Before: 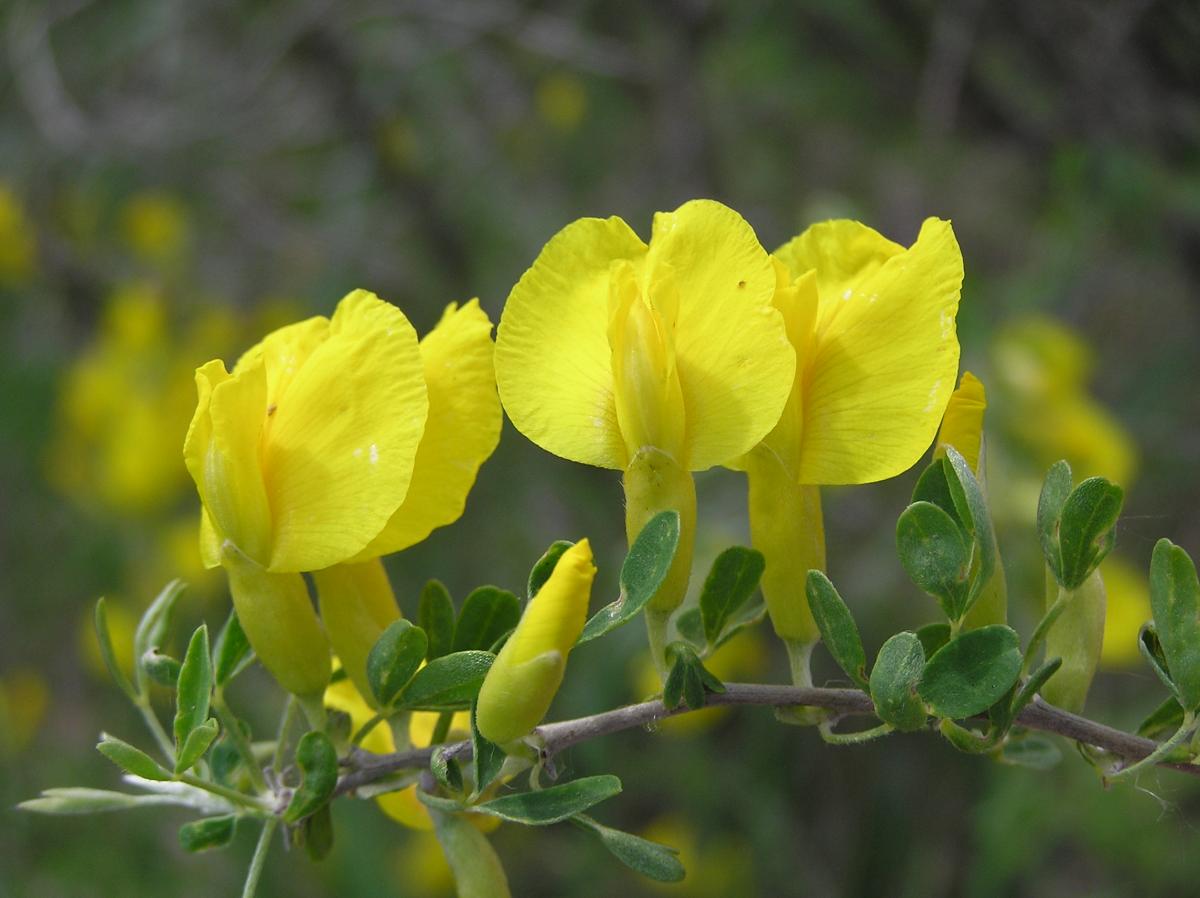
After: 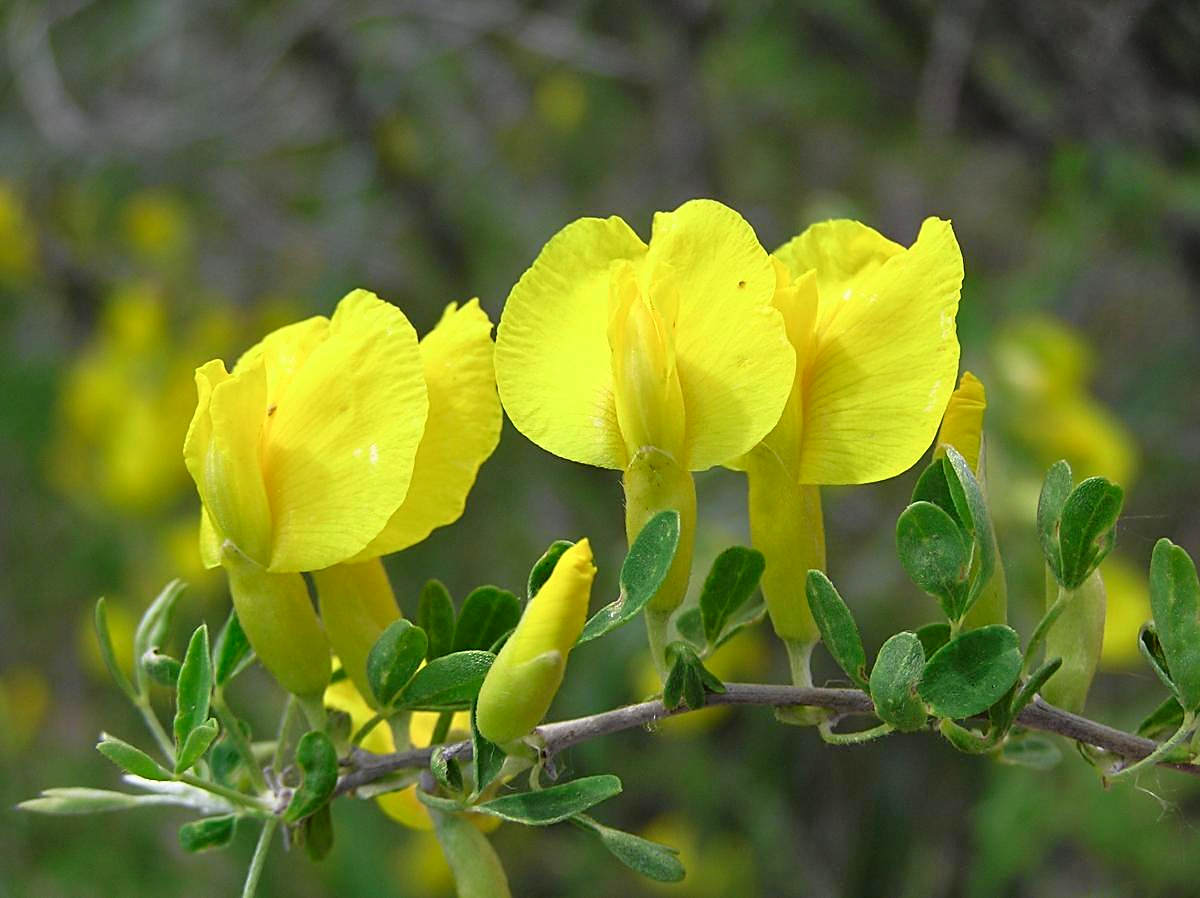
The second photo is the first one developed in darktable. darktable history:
sharpen: on, module defaults
shadows and highlights: shadows 37.27, highlights -28.18, soften with gaussian
tone curve: curves: ch0 [(0, 0.01) (0.037, 0.032) (0.131, 0.108) (0.275, 0.286) (0.483, 0.517) (0.61, 0.661) (0.697, 0.768) (0.797, 0.876) (0.888, 0.952) (0.997, 0.995)]; ch1 [(0, 0) (0.312, 0.262) (0.425, 0.402) (0.5, 0.5) (0.527, 0.532) (0.556, 0.585) (0.683, 0.706) (0.746, 0.77) (1, 1)]; ch2 [(0, 0) (0.223, 0.185) (0.333, 0.284) (0.432, 0.4) (0.502, 0.502) (0.525, 0.527) (0.545, 0.564) (0.587, 0.613) (0.636, 0.654) (0.711, 0.729) (0.845, 0.855) (0.998, 0.977)], color space Lab, independent channels, preserve colors none
